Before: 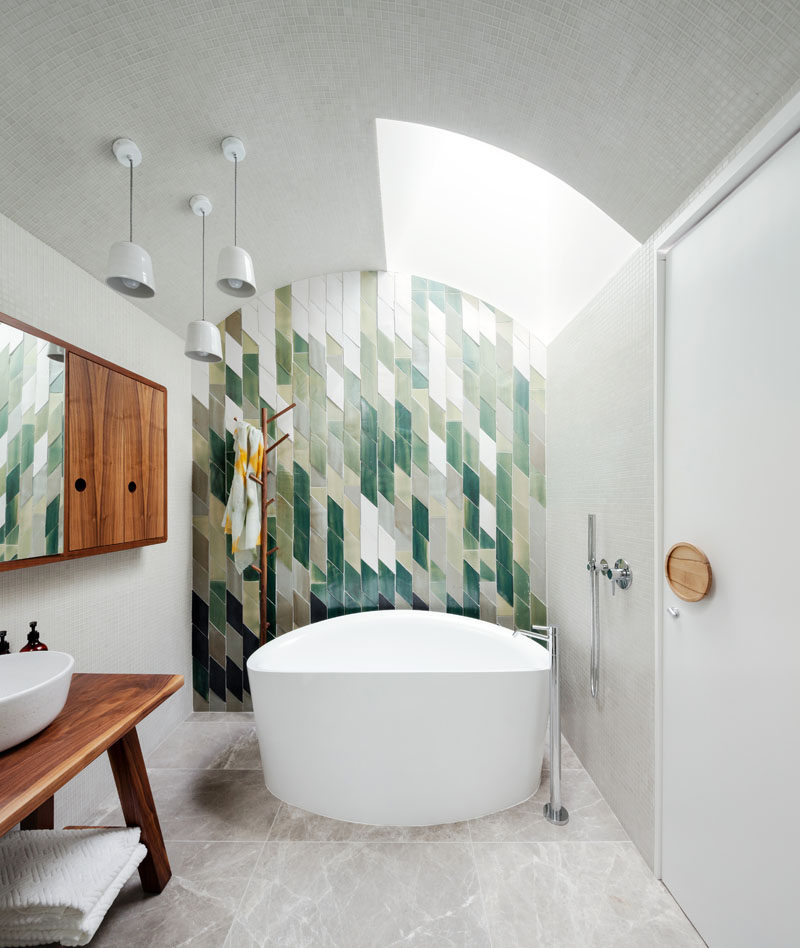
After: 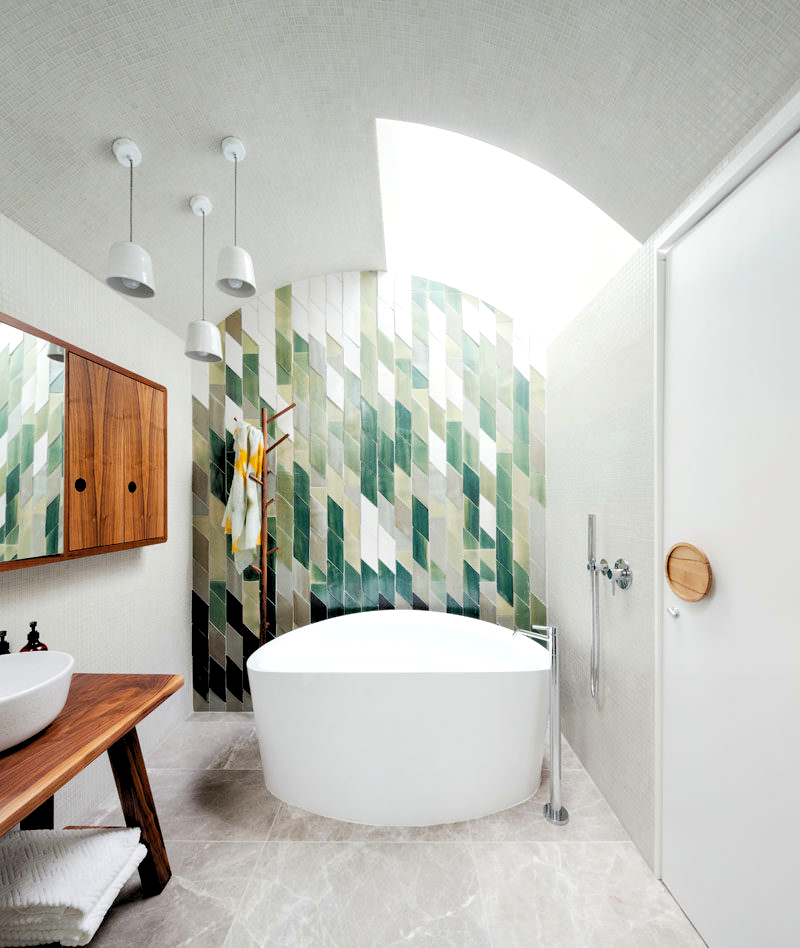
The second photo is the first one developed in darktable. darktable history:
rgb levels: levels [[0.013, 0.434, 0.89], [0, 0.5, 1], [0, 0.5, 1]]
color balance: output saturation 110%
